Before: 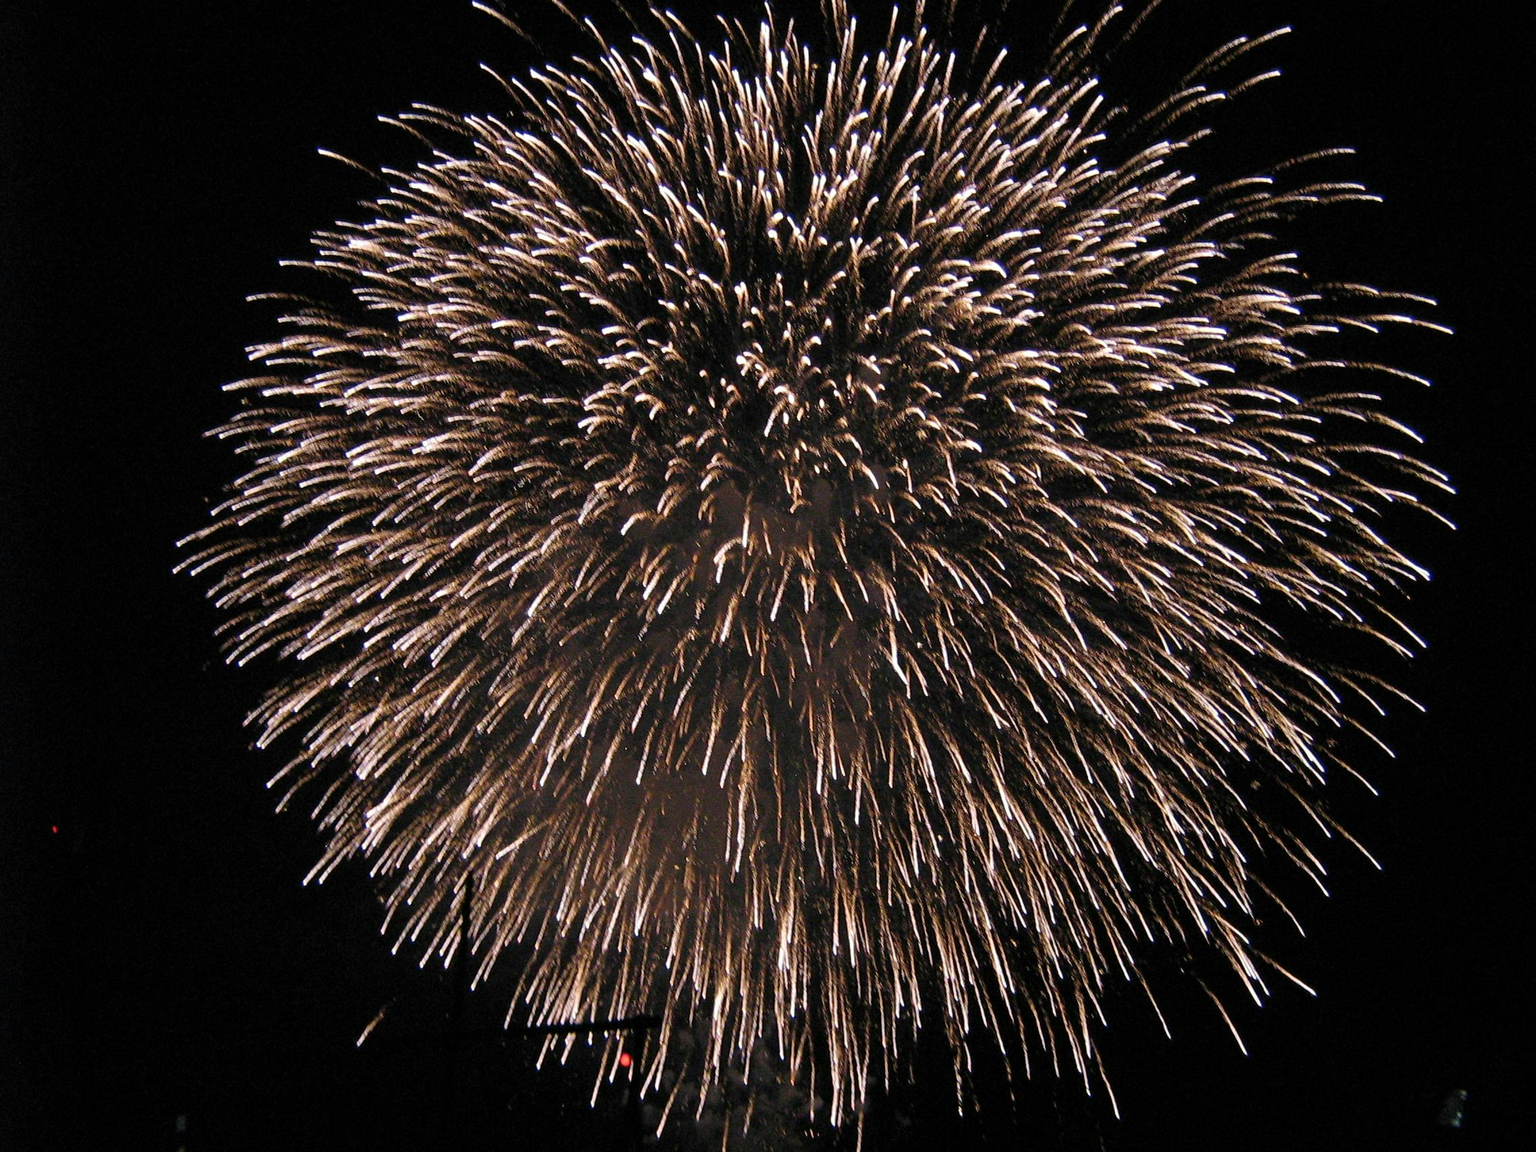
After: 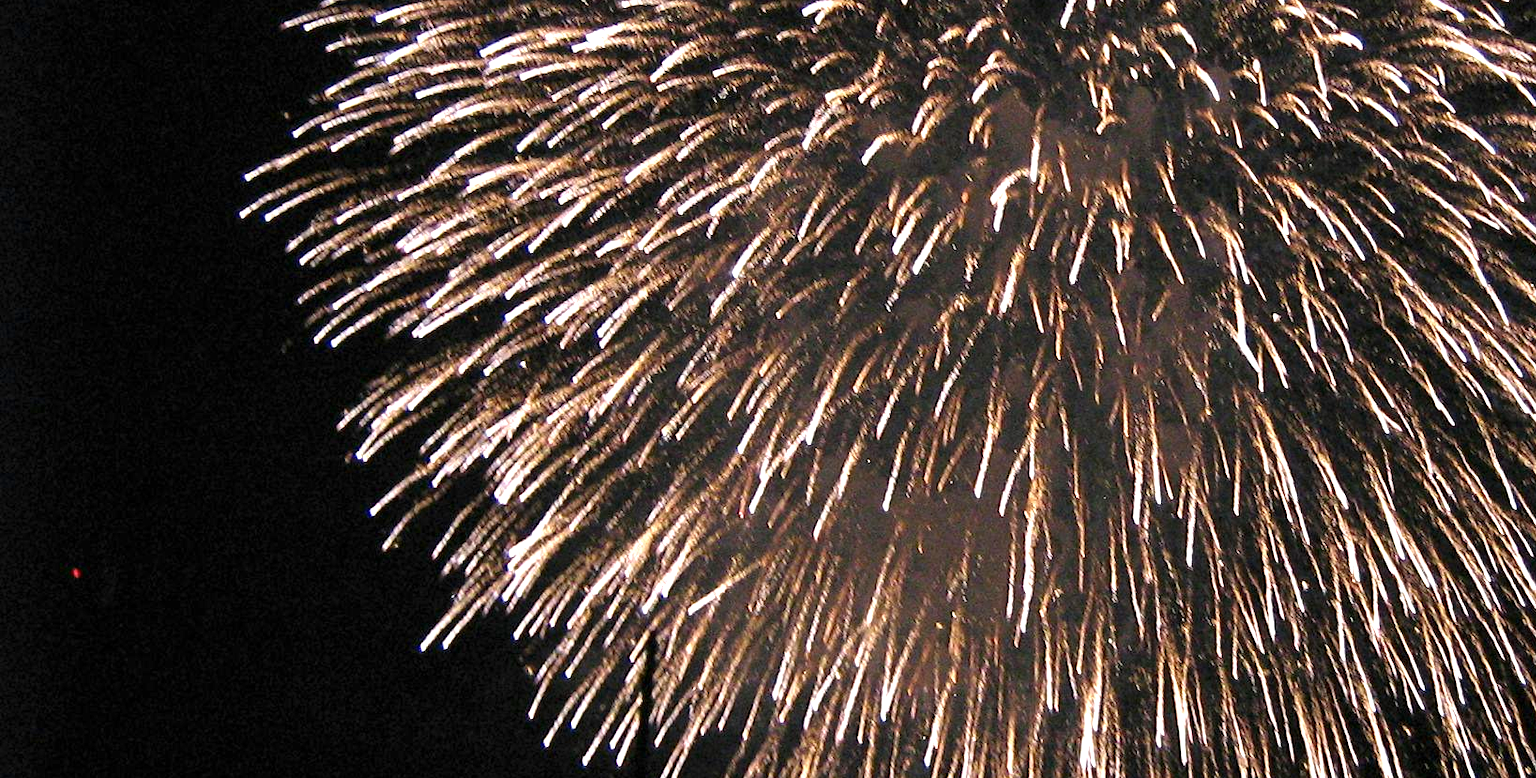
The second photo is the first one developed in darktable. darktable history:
color zones: curves: ch0 [(0, 0.5) (0.143, 0.5) (0.286, 0.5) (0.429, 0.5) (0.571, 0.5) (0.714, 0.476) (0.857, 0.5) (1, 0.5)]; ch2 [(0, 0.5) (0.143, 0.5) (0.286, 0.5) (0.429, 0.5) (0.571, 0.5) (0.714, 0.487) (0.857, 0.5) (1, 0.5)]
exposure: exposure 1.064 EV, compensate highlight preservation false
crop: top 36.195%, right 27.94%, bottom 15.092%
